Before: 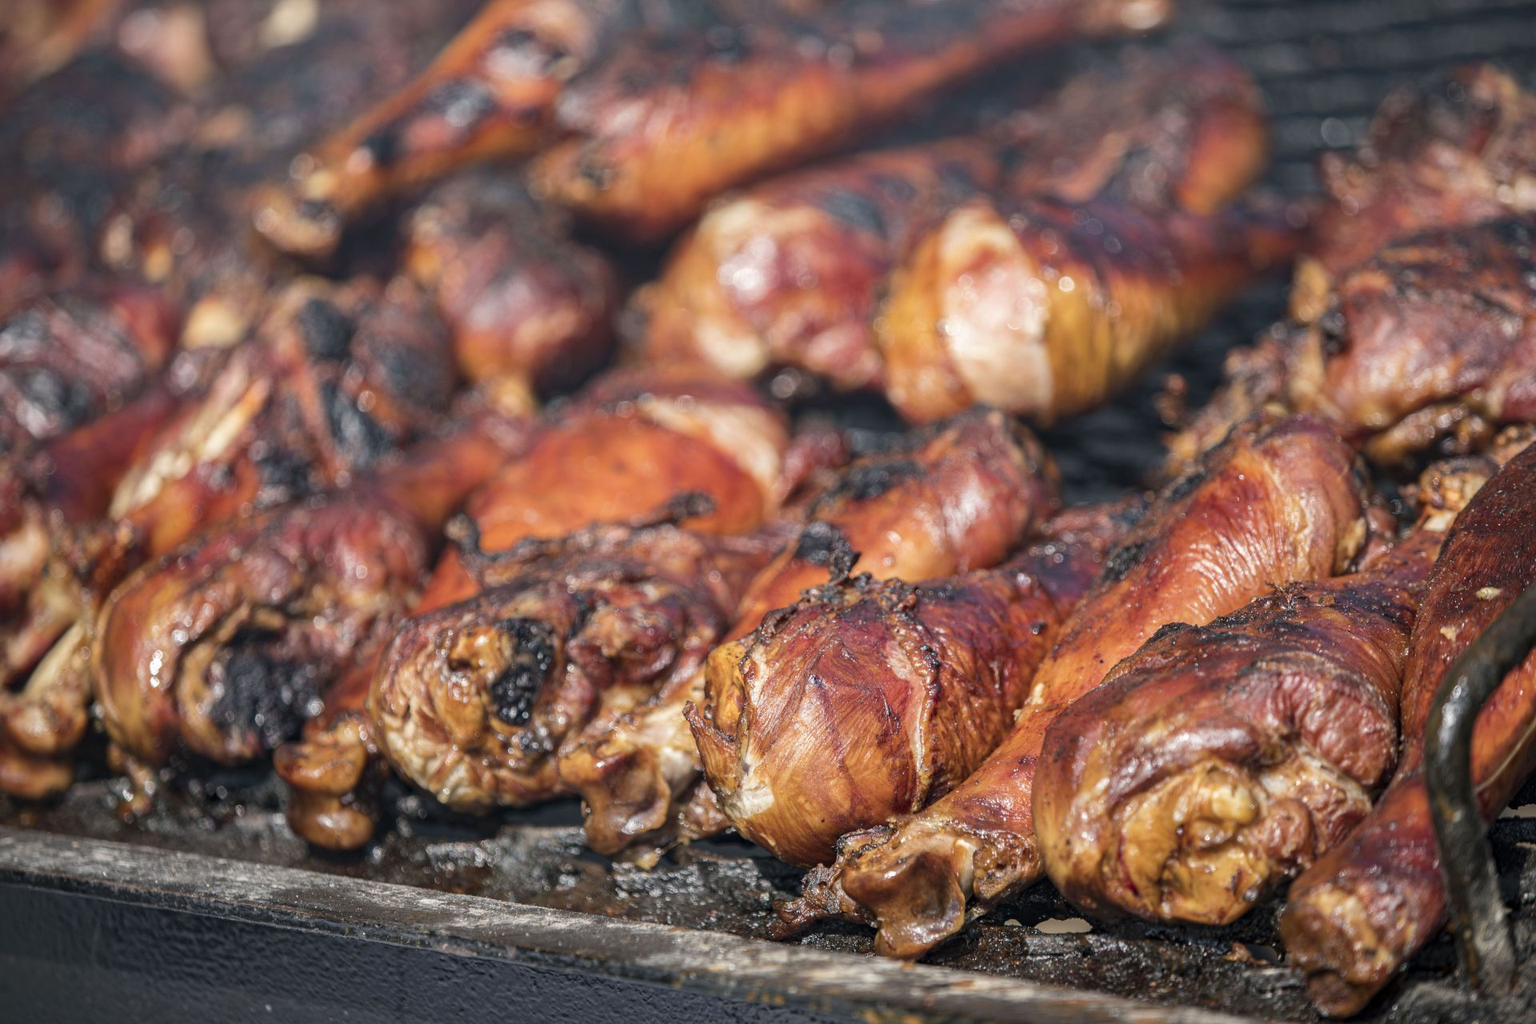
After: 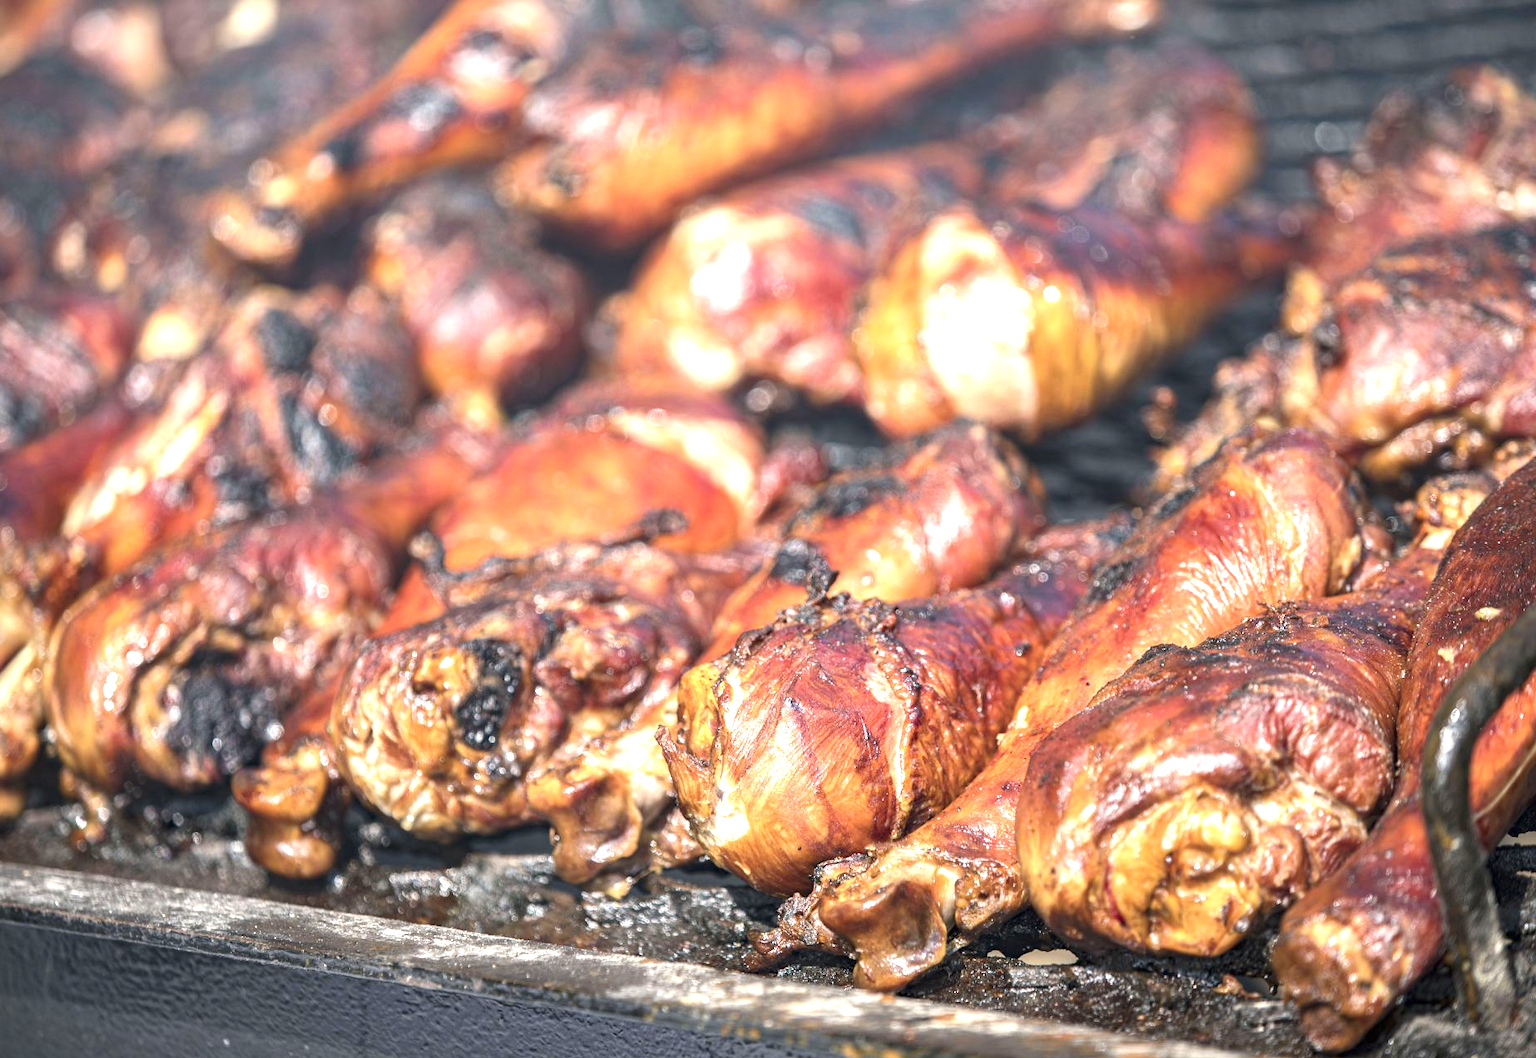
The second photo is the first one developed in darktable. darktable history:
exposure: black level correction 0, exposure 1.2 EV, compensate exposure bias true, compensate highlight preservation false
crop and rotate: left 3.238%
